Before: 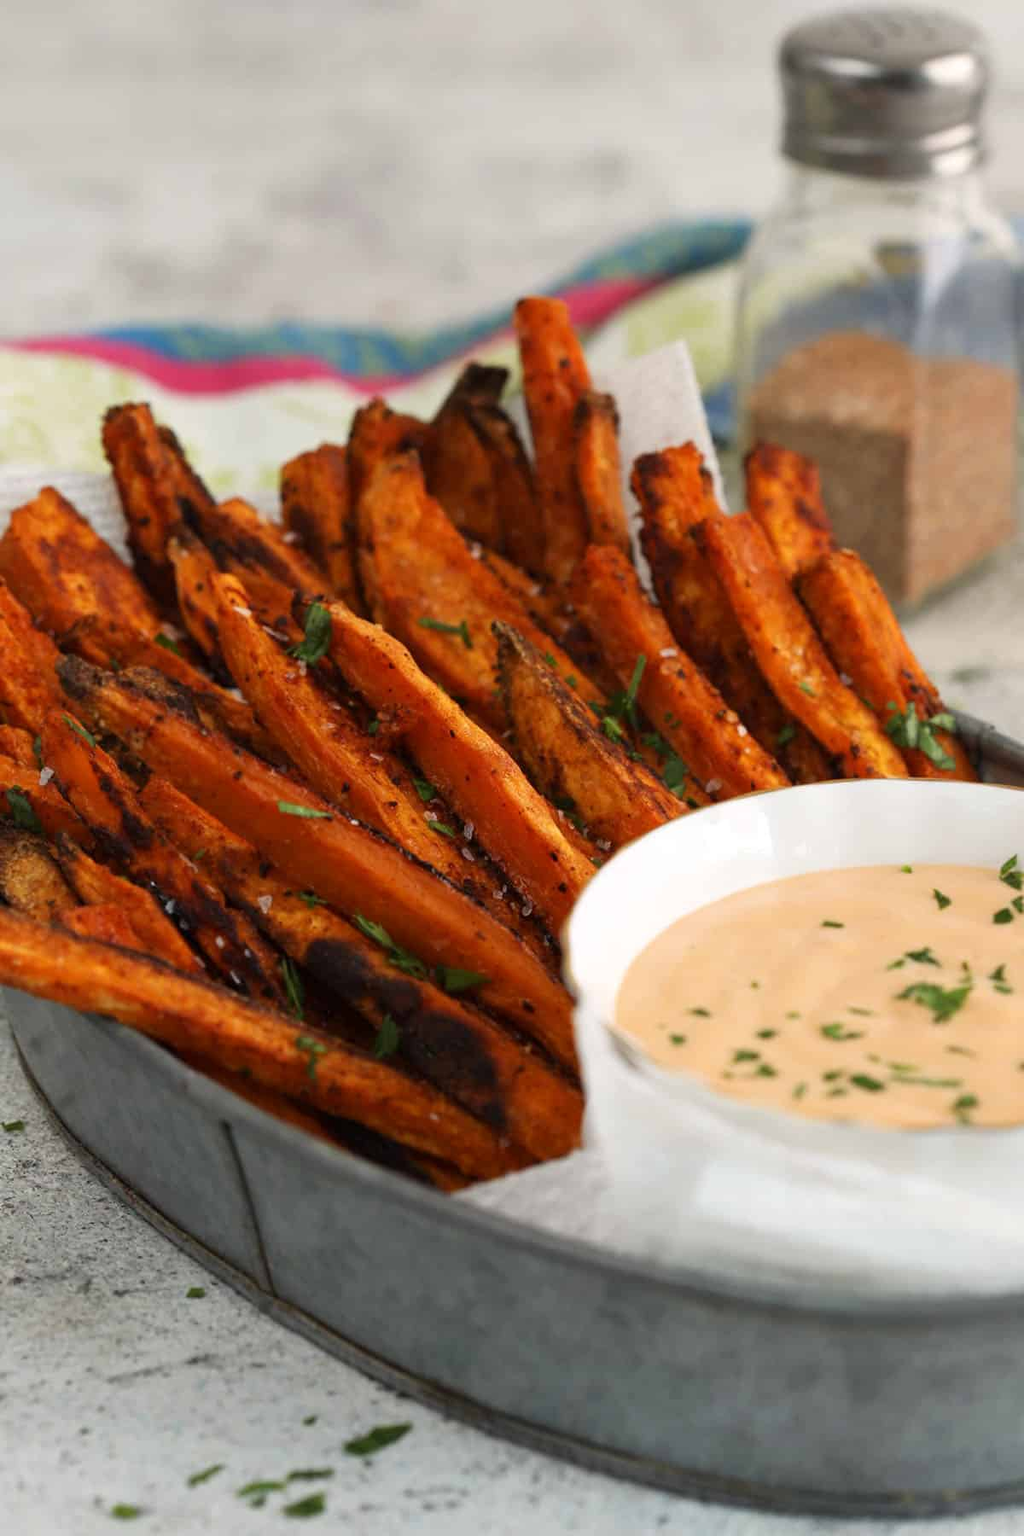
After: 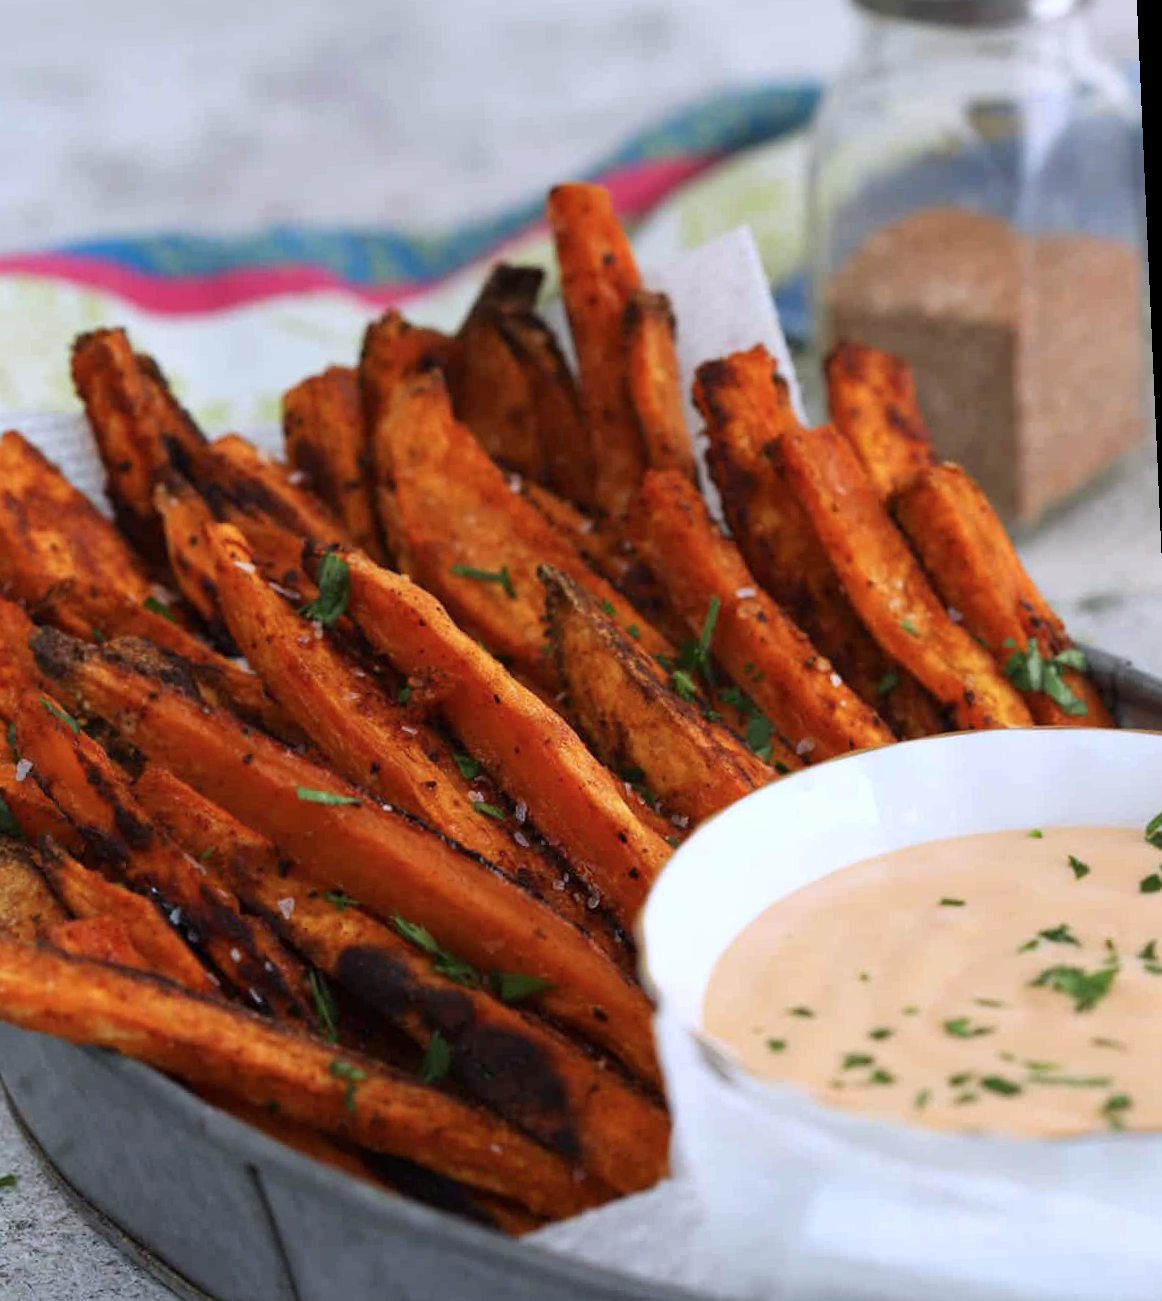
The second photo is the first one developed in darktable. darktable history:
color calibration: illuminant as shot in camera, x 0.37, y 0.382, temperature 4313.32 K
rotate and perspective: rotation -2.56°, automatic cropping off
crop: left 5.596%, top 10.314%, right 3.534%, bottom 19.395%
